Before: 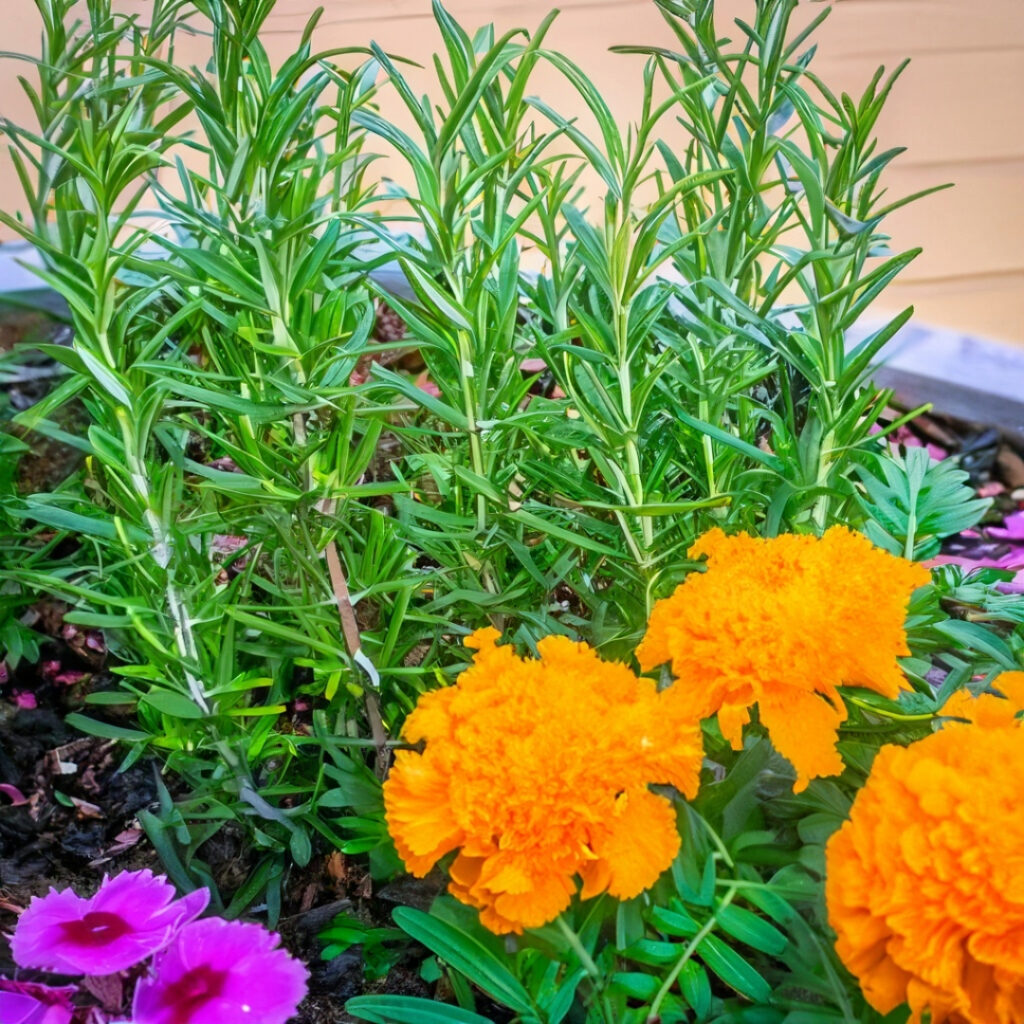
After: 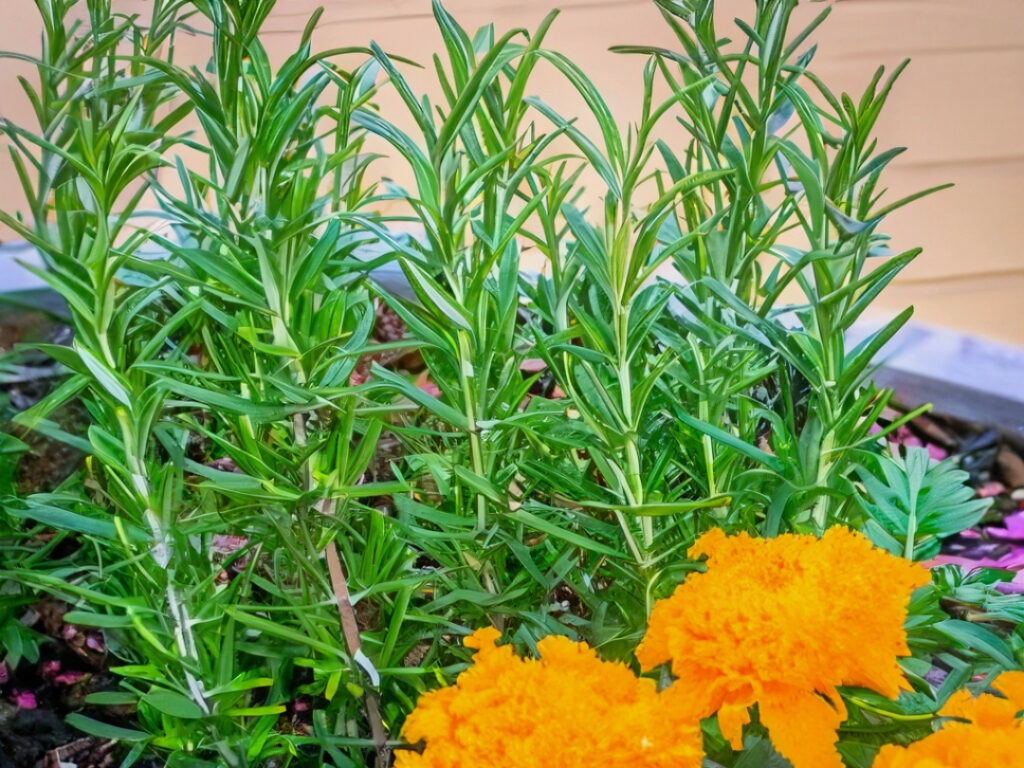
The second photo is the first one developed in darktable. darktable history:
crop: bottom 24.988%
tone equalizer: on, module defaults
exposure: exposure -0.155 EV, compensate highlight preservation false
